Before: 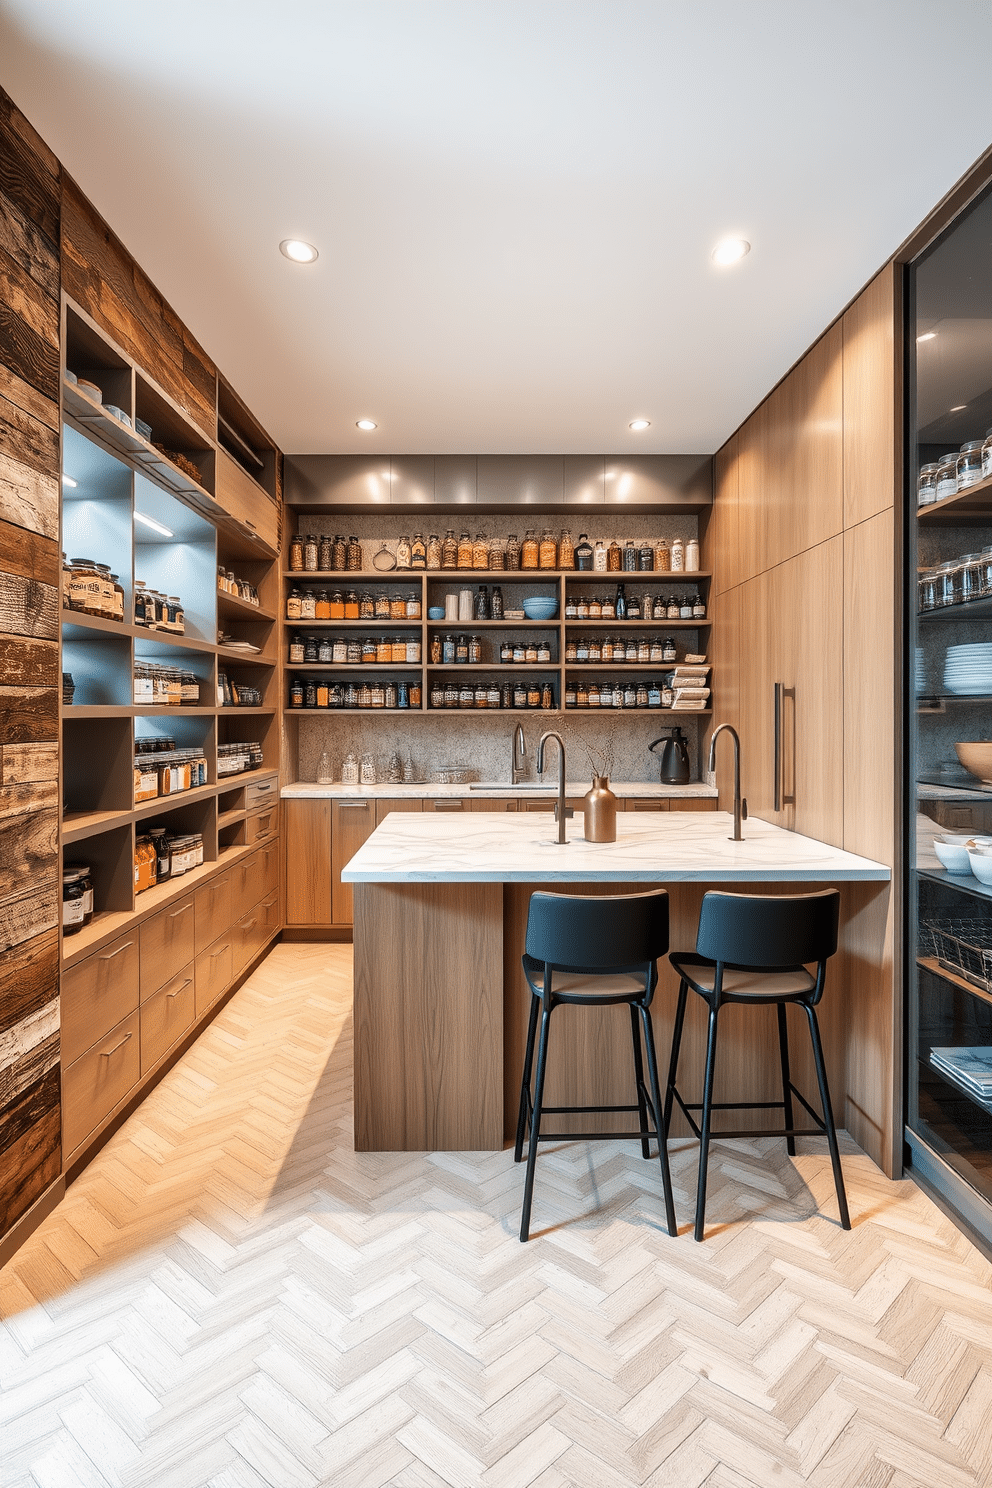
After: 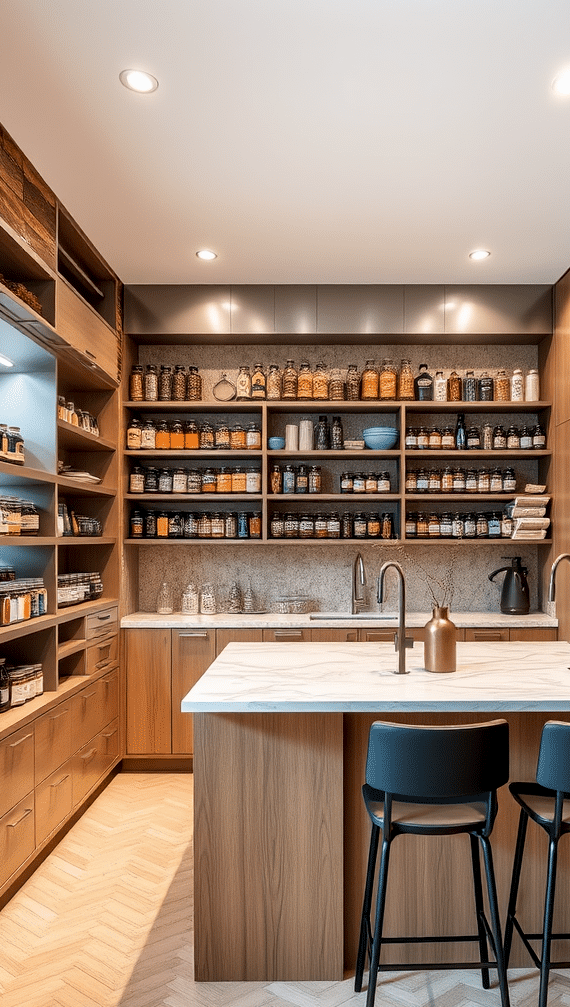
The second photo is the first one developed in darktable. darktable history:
exposure: black level correction 0.004, exposure 0.017 EV, compensate highlight preservation false
crop: left 16.218%, top 11.441%, right 26.269%, bottom 20.82%
